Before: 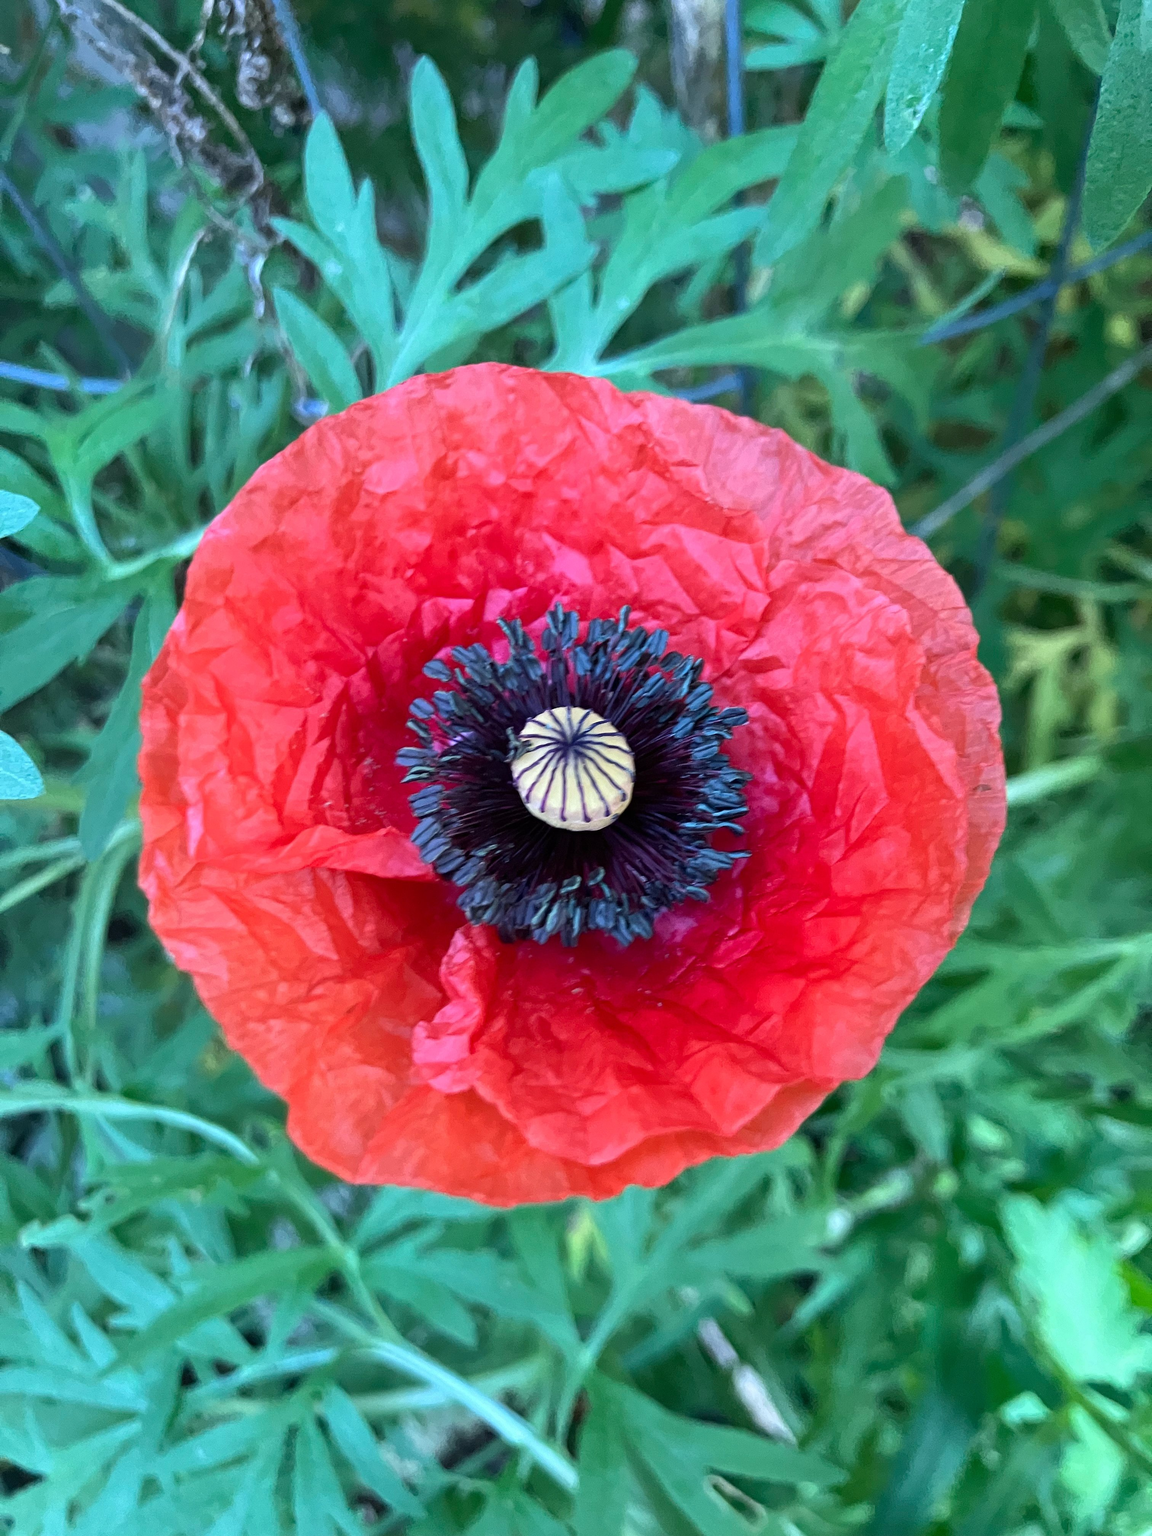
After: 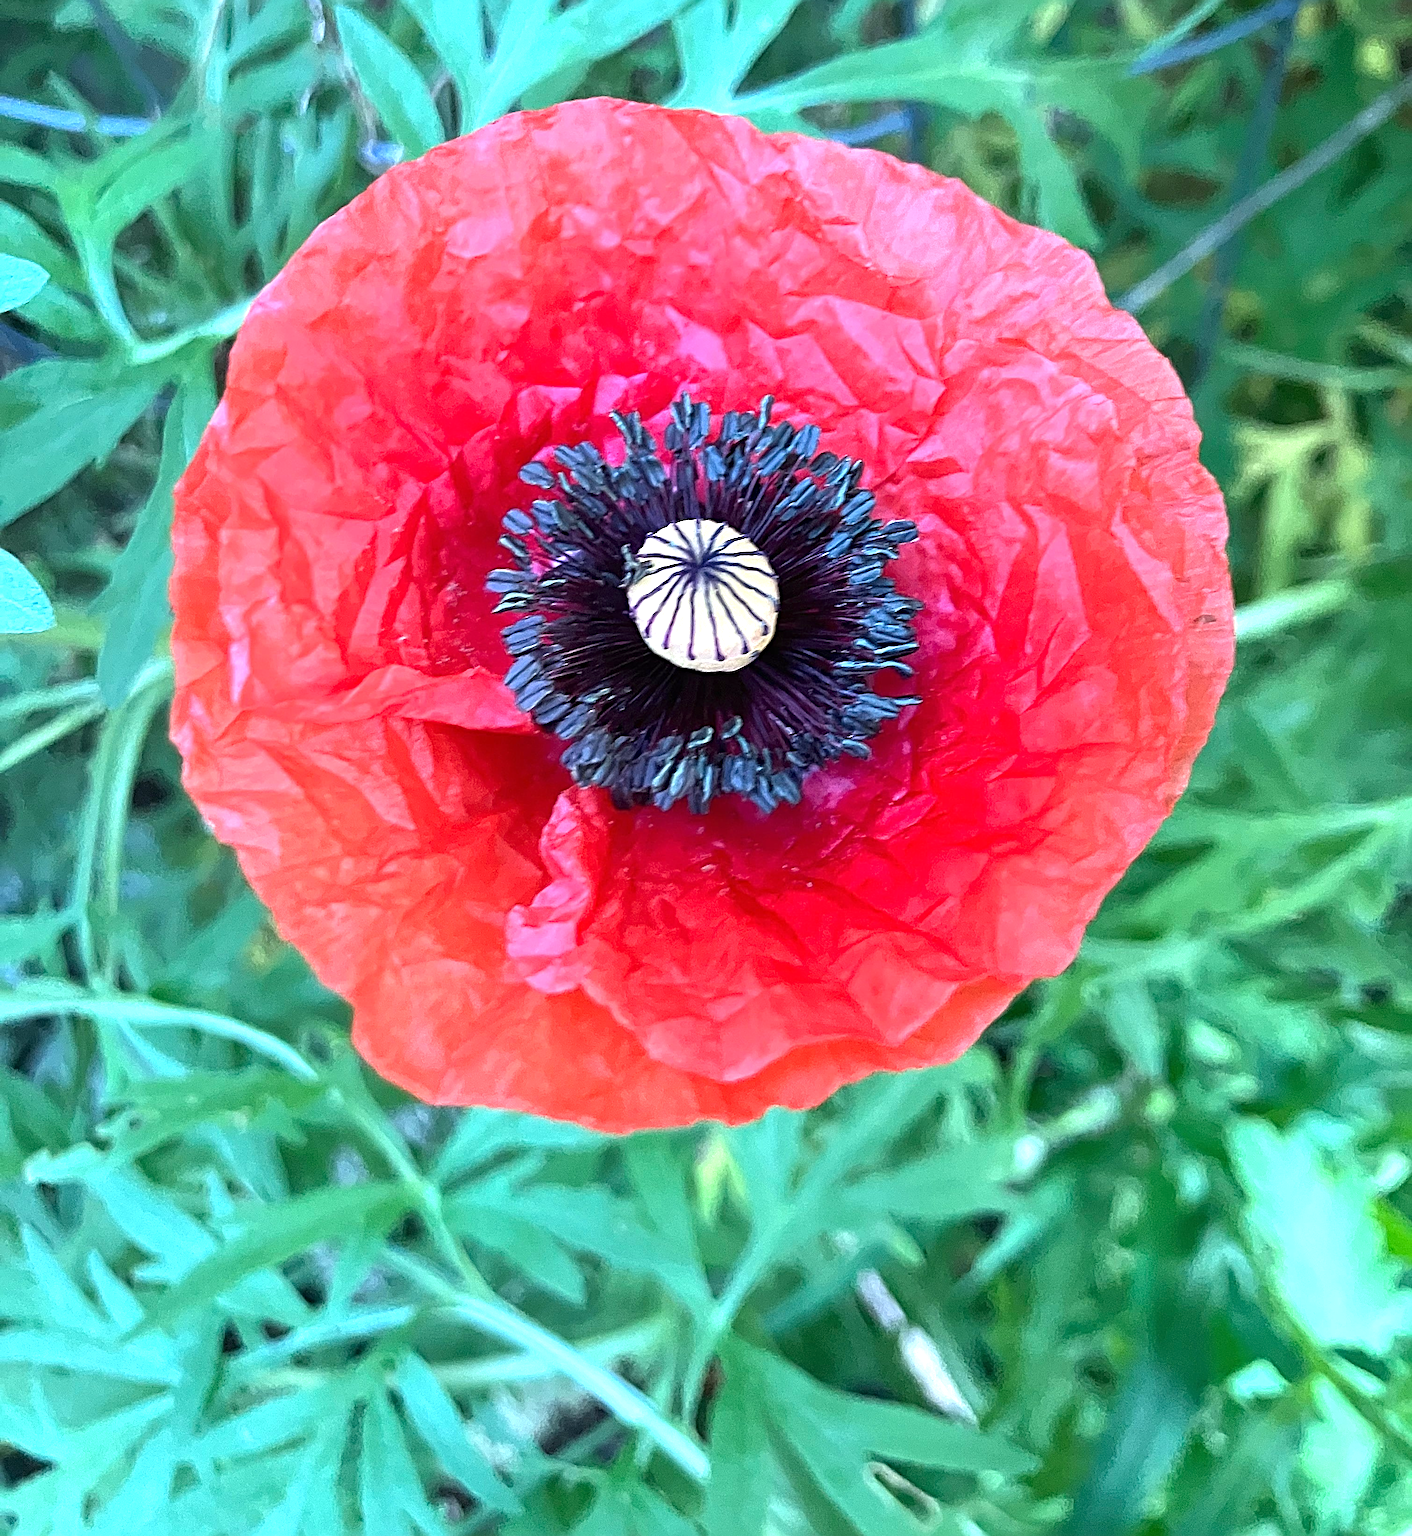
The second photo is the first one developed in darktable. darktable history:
sharpen: radius 3.657, amount 0.917
crop and rotate: top 18.463%
exposure: black level correction 0, exposure 0.698 EV, compensate exposure bias true, compensate highlight preservation false
